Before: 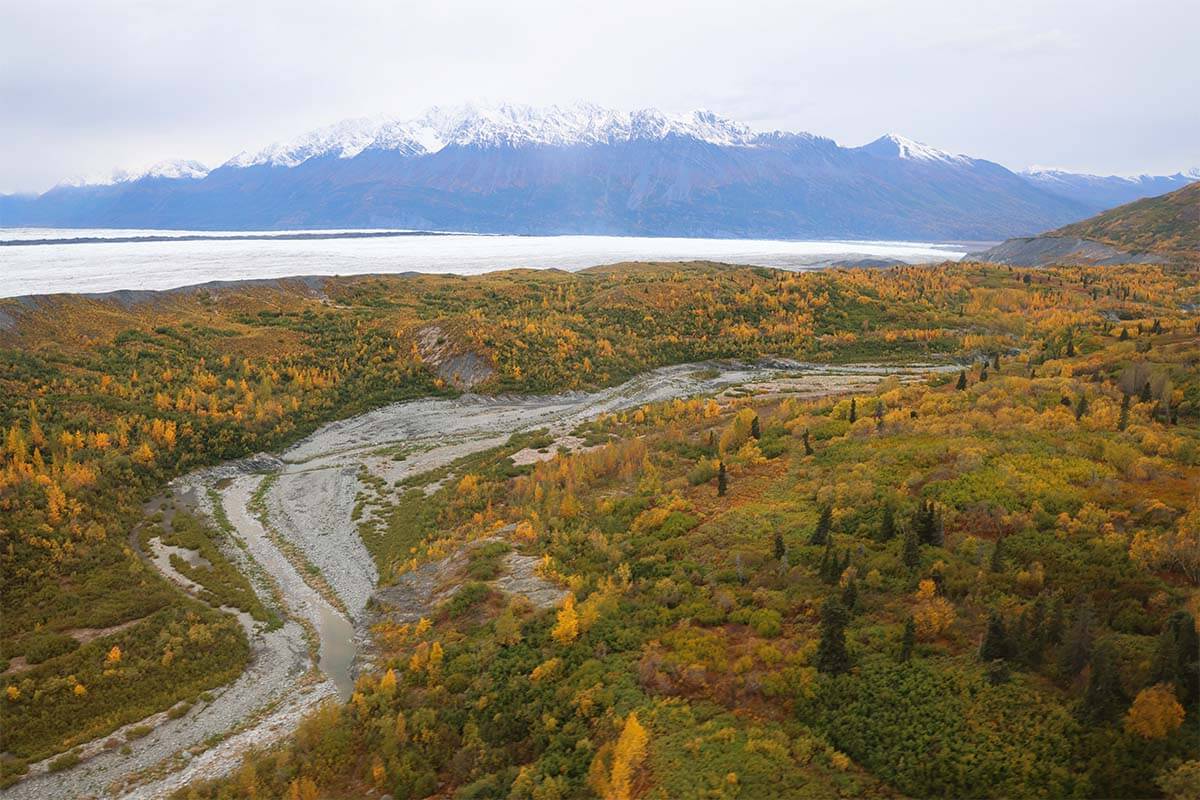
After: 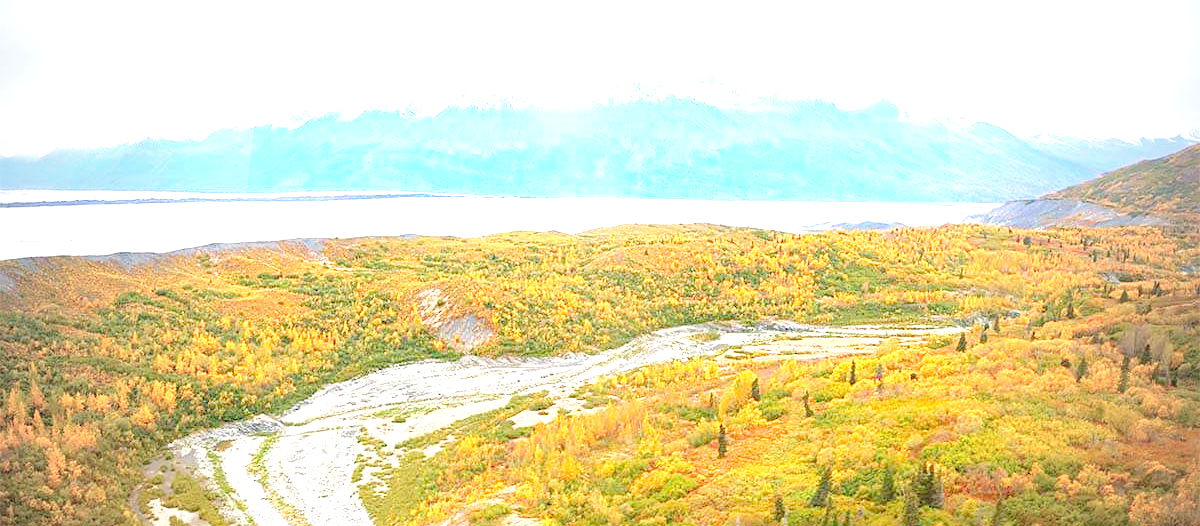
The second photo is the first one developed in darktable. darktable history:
sharpen: amount 0.215
exposure: black level correction 0.001, exposure 1.131 EV, compensate highlight preservation false
vignetting: fall-off start 96.74%, fall-off radius 100.98%, brightness -0.575, width/height ratio 0.613, unbound false
local contrast: highlights 105%, shadows 98%, detail 119%, midtone range 0.2
crop and rotate: top 4.863%, bottom 29.346%
haze removal: compatibility mode true, adaptive false
levels: levels [0.008, 0.318, 0.836]
